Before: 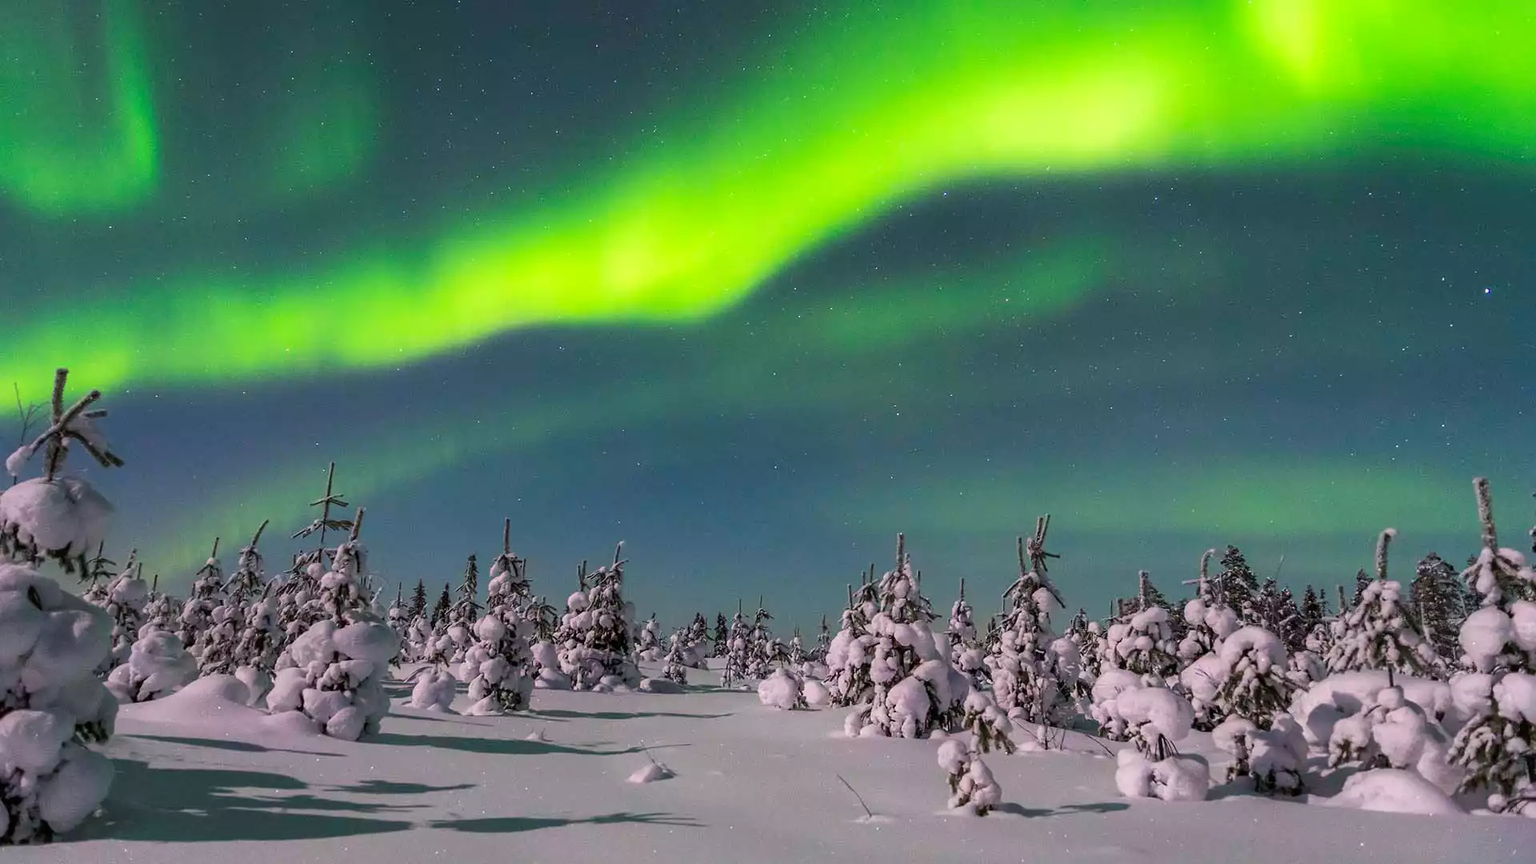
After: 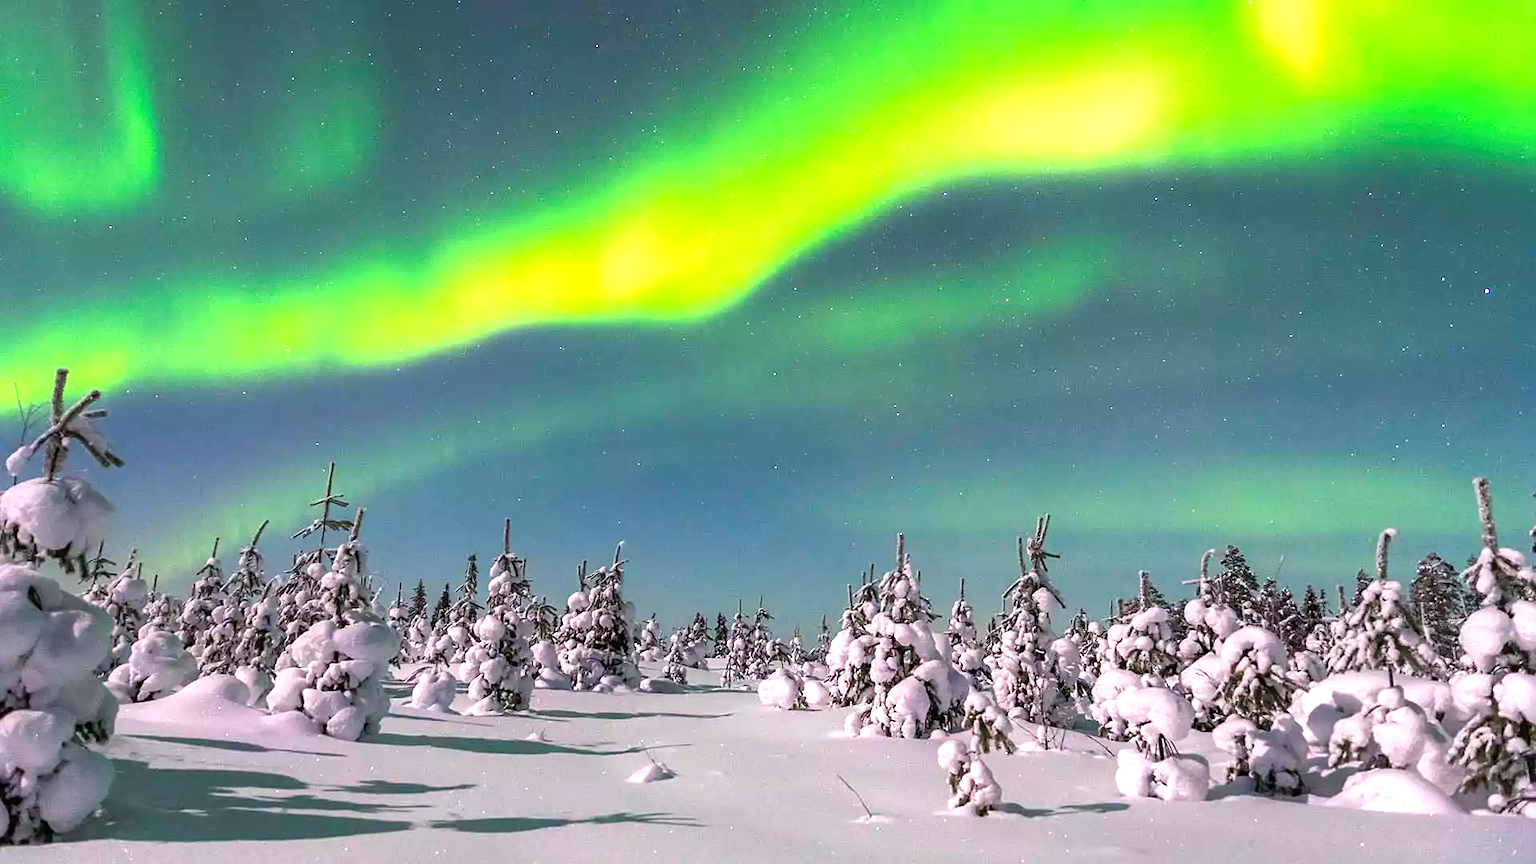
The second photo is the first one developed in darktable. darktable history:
exposure: exposure 1 EV, compensate highlight preservation false
sharpen: amount 0.2
